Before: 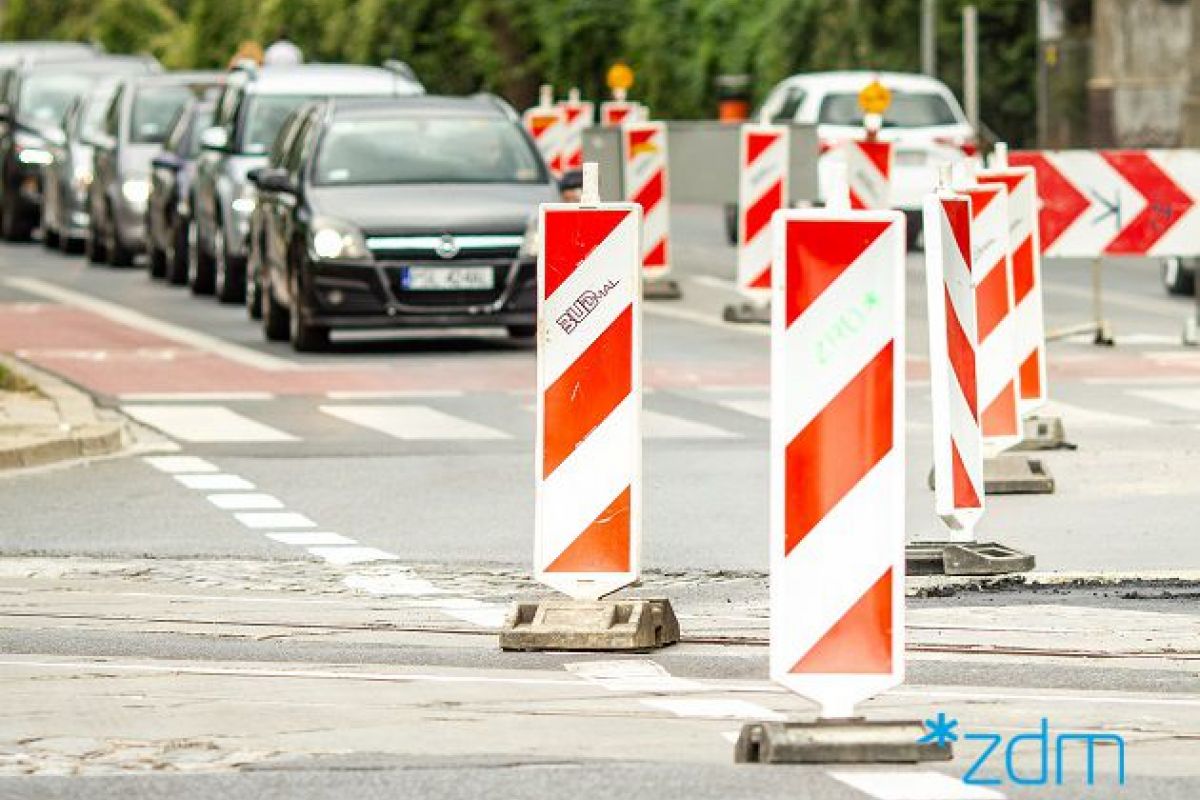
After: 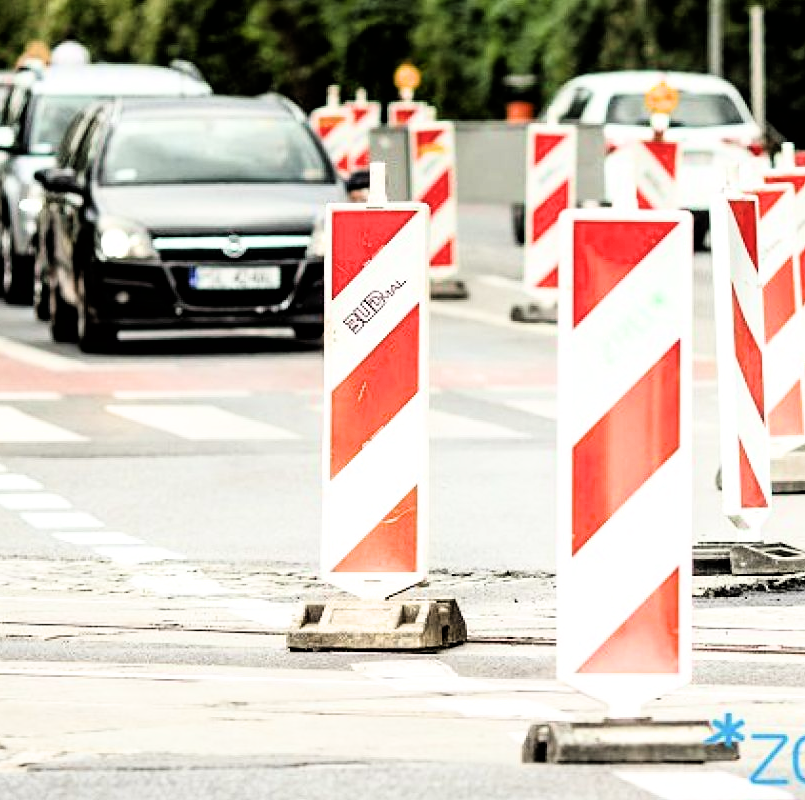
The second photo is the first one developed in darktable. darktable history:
filmic rgb: black relative exposure -3.76 EV, white relative exposure 2.4 EV, dynamic range scaling -49.64%, hardness 3.42, latitude 29.77%, contrast 1.789
crop and rotate: left 17.76%, right 15.115%
